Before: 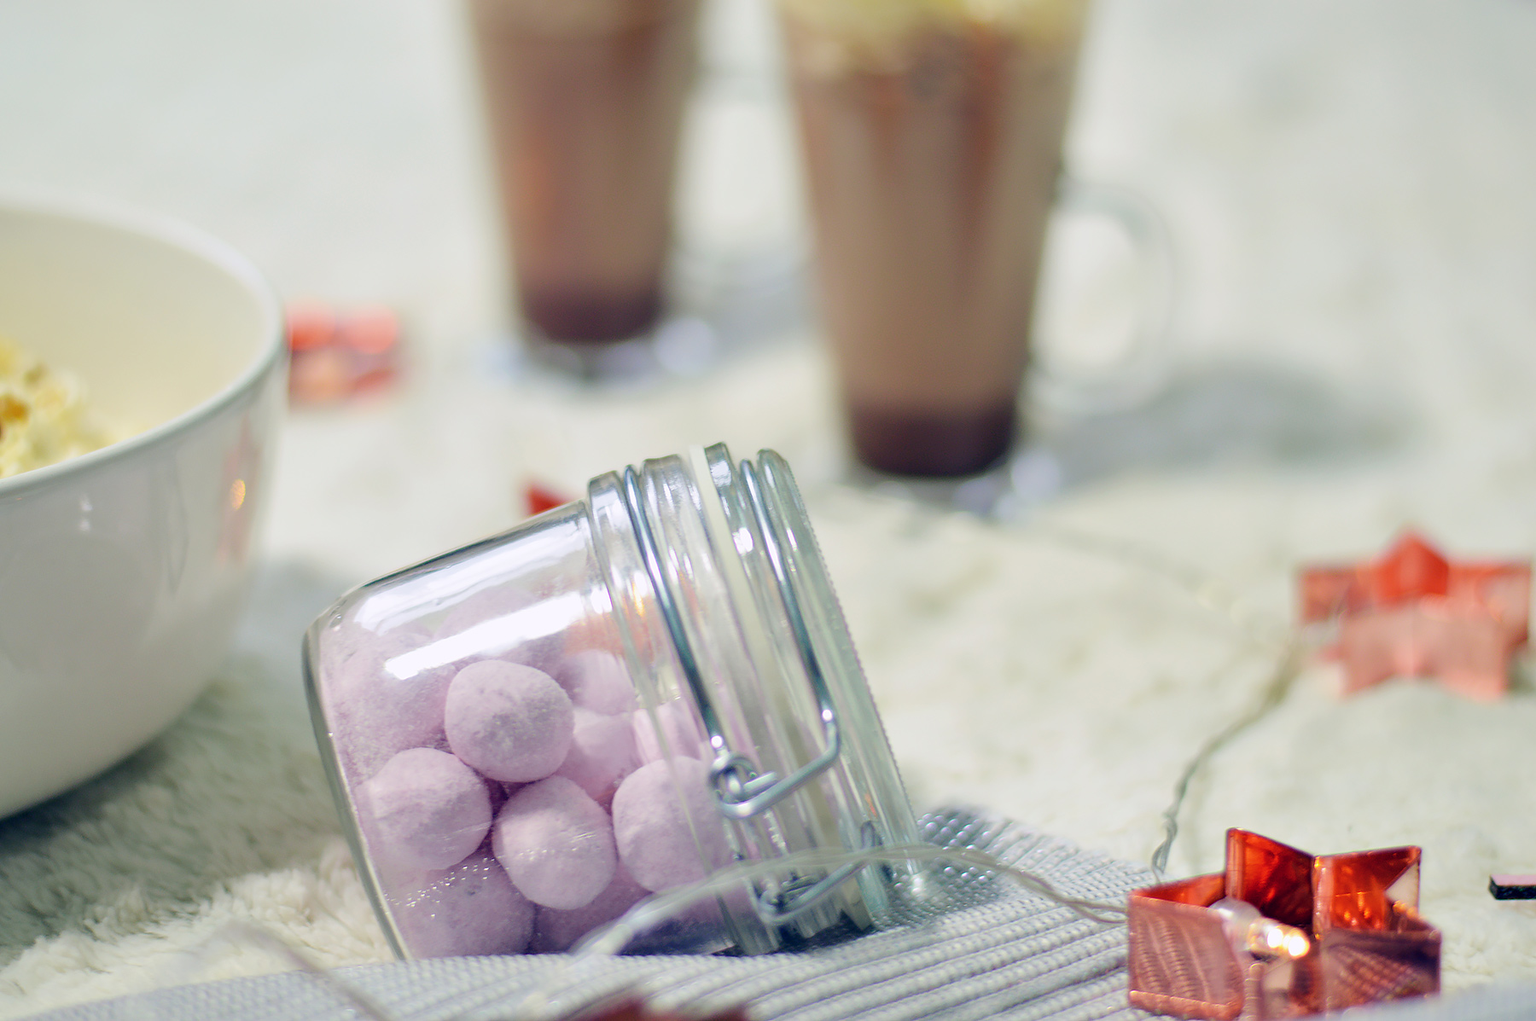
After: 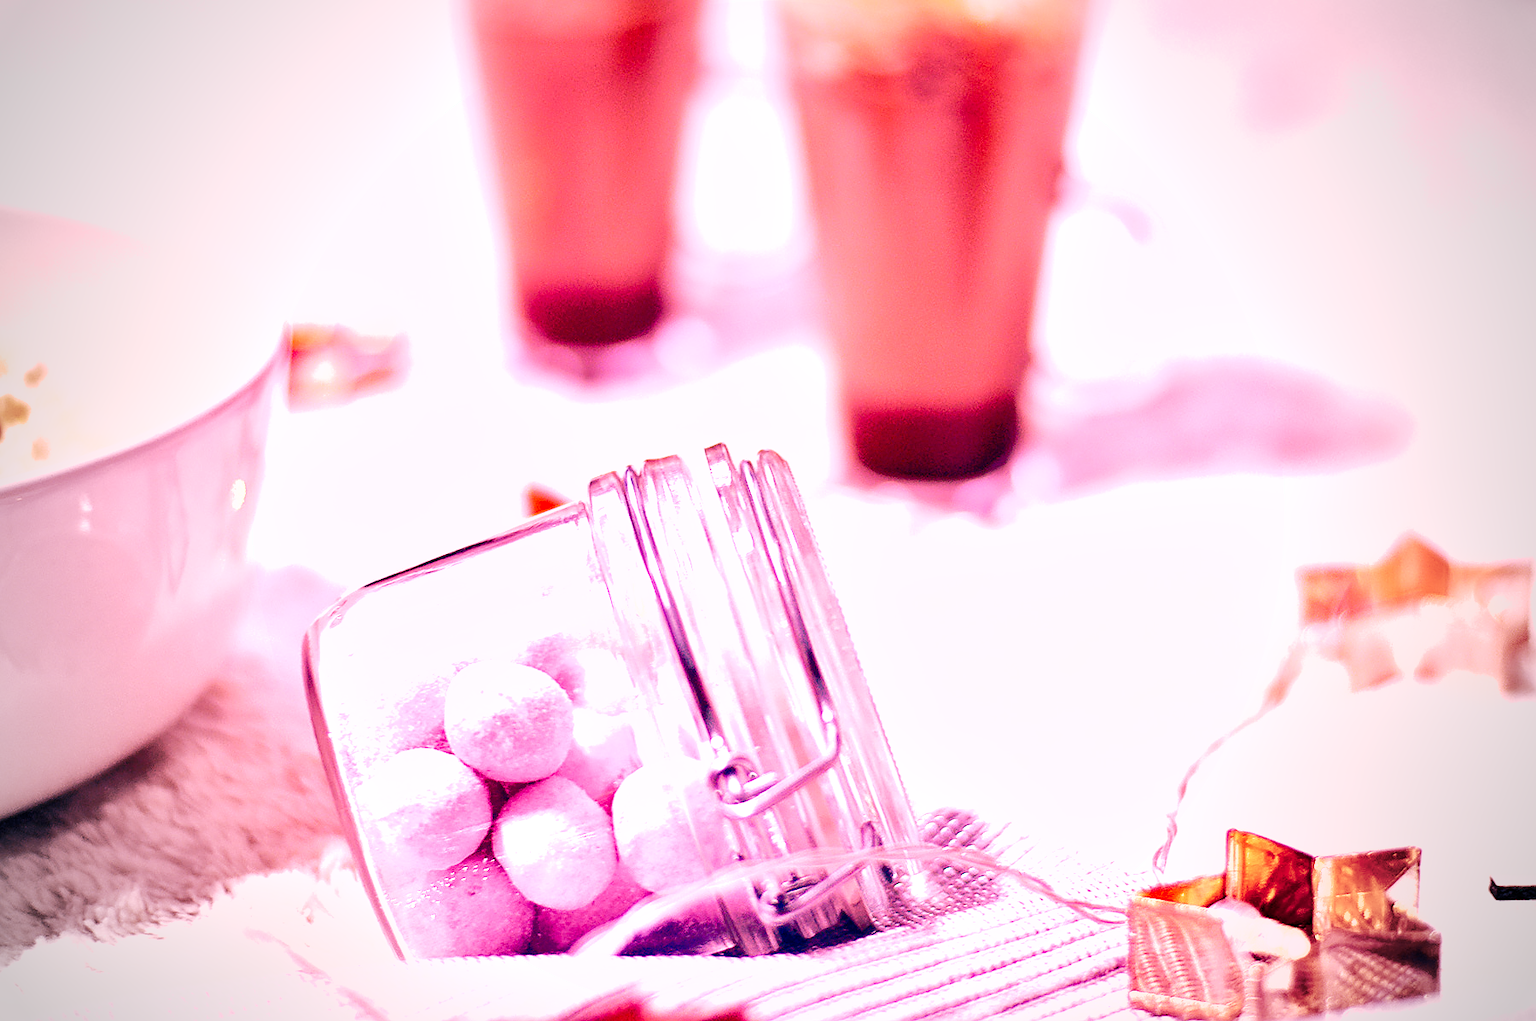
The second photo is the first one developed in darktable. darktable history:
sharpen: on, module defaults
base curve: curves: ch0 [(0, 0) (0.028, 0.03) (0.121, 0.232) (0.46, 0.748) (0.859, 0.968) (1, 1)], preserve colors none
shadows and highlights: low approximation 0.01, soften with gaussian
exposure: black level correction 0.009, exposure 0.014 EV, compensate highlight preservation false
graduated density: on, module defaults
white balance: red 2.291, blue 1.415
raw denoise: x [[0, 0.25, 0.5, 0.75, 1] ×4]
local contrast: mode bilateral grid, contrast 20, coarseness 50, detail 141%, midtone range 0.2
levels: levels [0, 0.492, 0.984]
vignetting: fall-off start 67.15%, brightness -0.442, saturation -0.691, width/height ratio 1.011, unbound false
